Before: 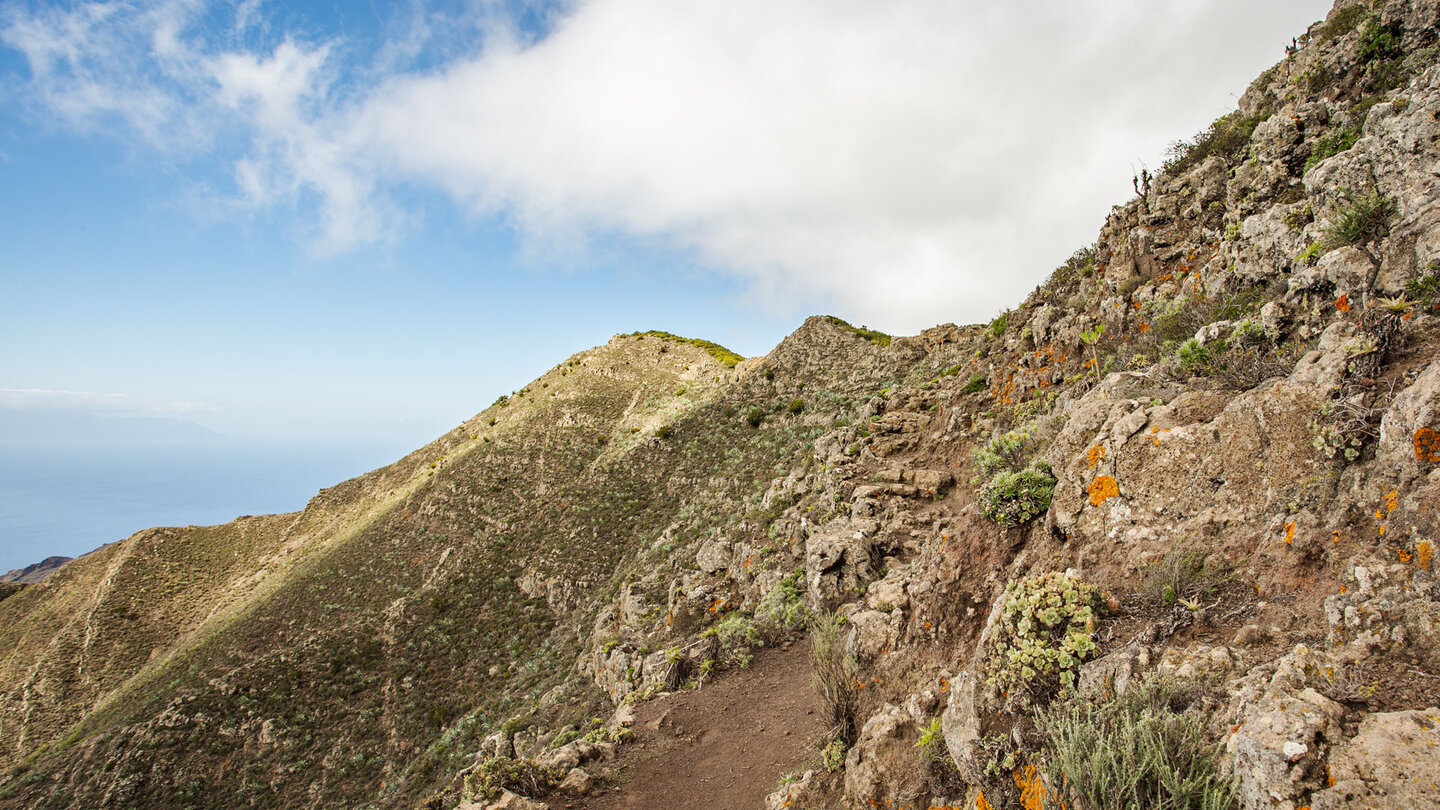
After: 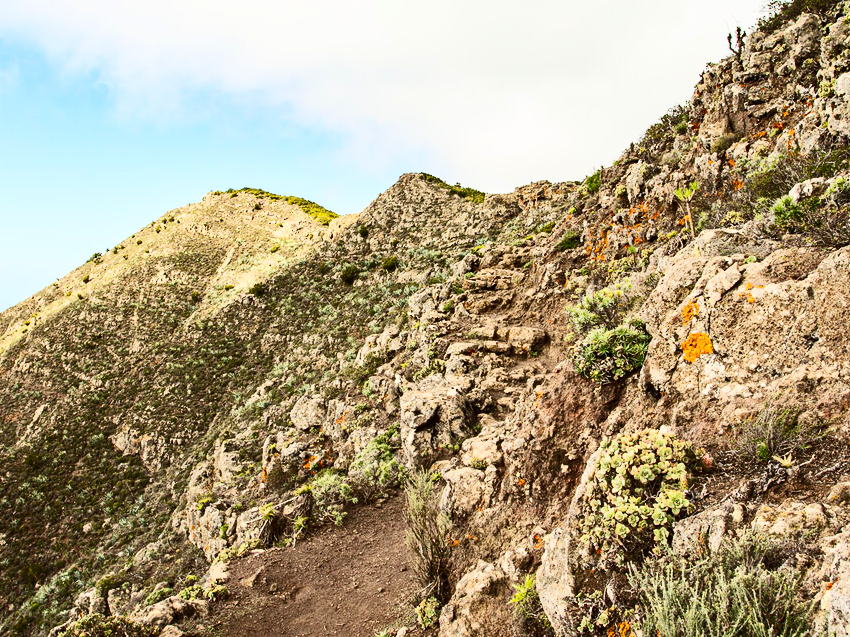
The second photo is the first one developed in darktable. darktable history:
crop and rotate: left 28.256%, top 17.734%, right 12.656%, bottom 3.573%
contrast brightness saturation: contrast 0.4, brightness 0.1, saturation 0.21
